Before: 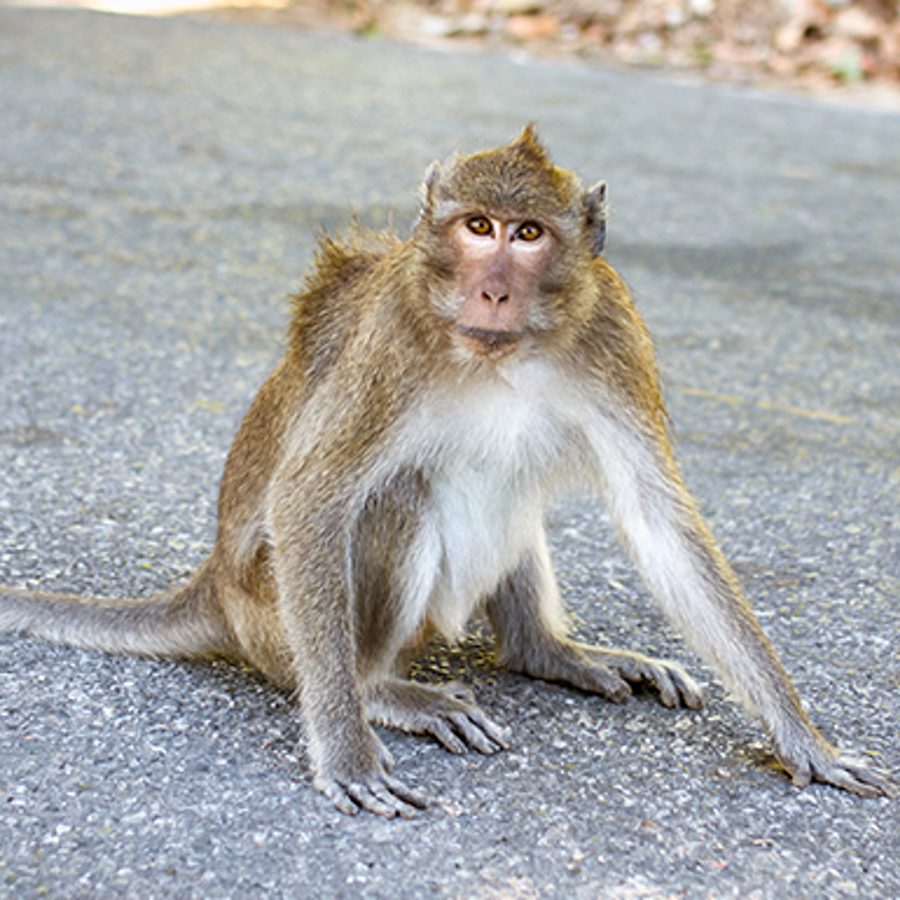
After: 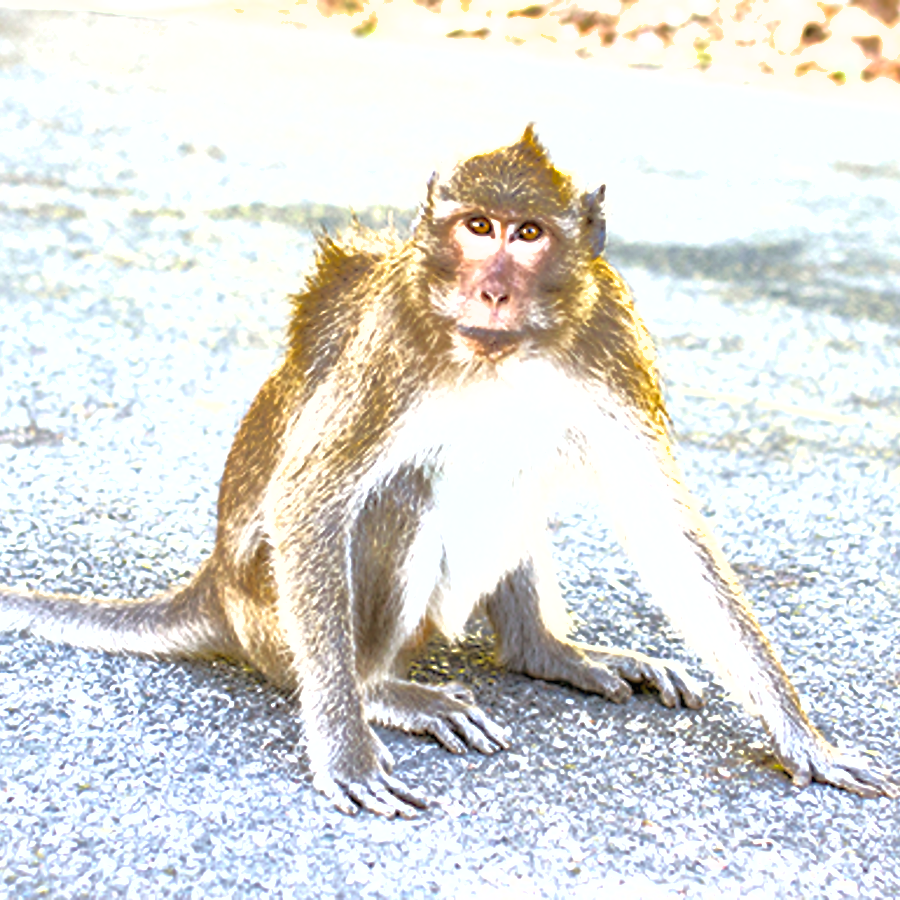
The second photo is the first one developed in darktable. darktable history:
shadows and highlights: on, module defaults
exposure: black level correction 0, exposure 1.2 EV, compensate exposure bias true, compensate highlight preservation false
